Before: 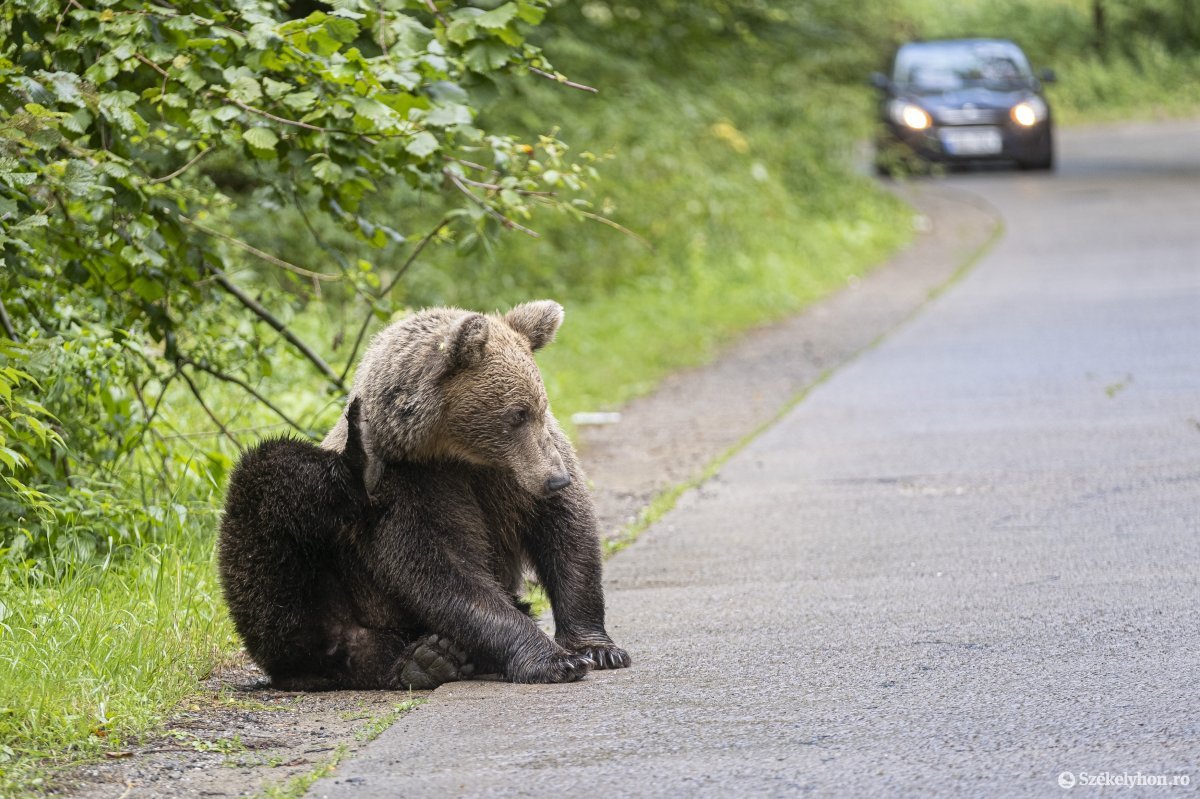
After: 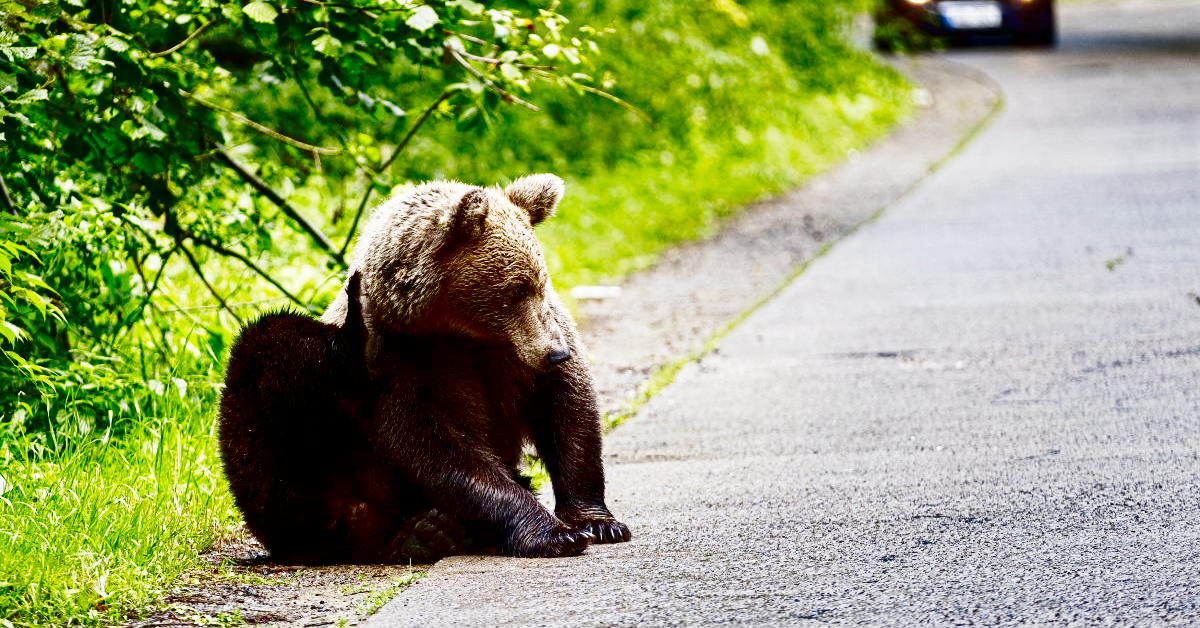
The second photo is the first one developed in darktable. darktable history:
contrast brightness saturation: brightness -1, saturation 1
shadows and highlights: radius 108.52, shadows 23.73, highlights -59.32, low approximation 0.01, soften with gaussian
base curve: curves: ch0 [(0, 0) (0.007, 0.004) (0.027, 0.03) (0.046, 0.07) (0.207, 0.54) (0.442, 0.872) (0.673, 0.972) (1, 1)], preserve colors none
crop and rotate: top 15.774%, bottom 5.506%
